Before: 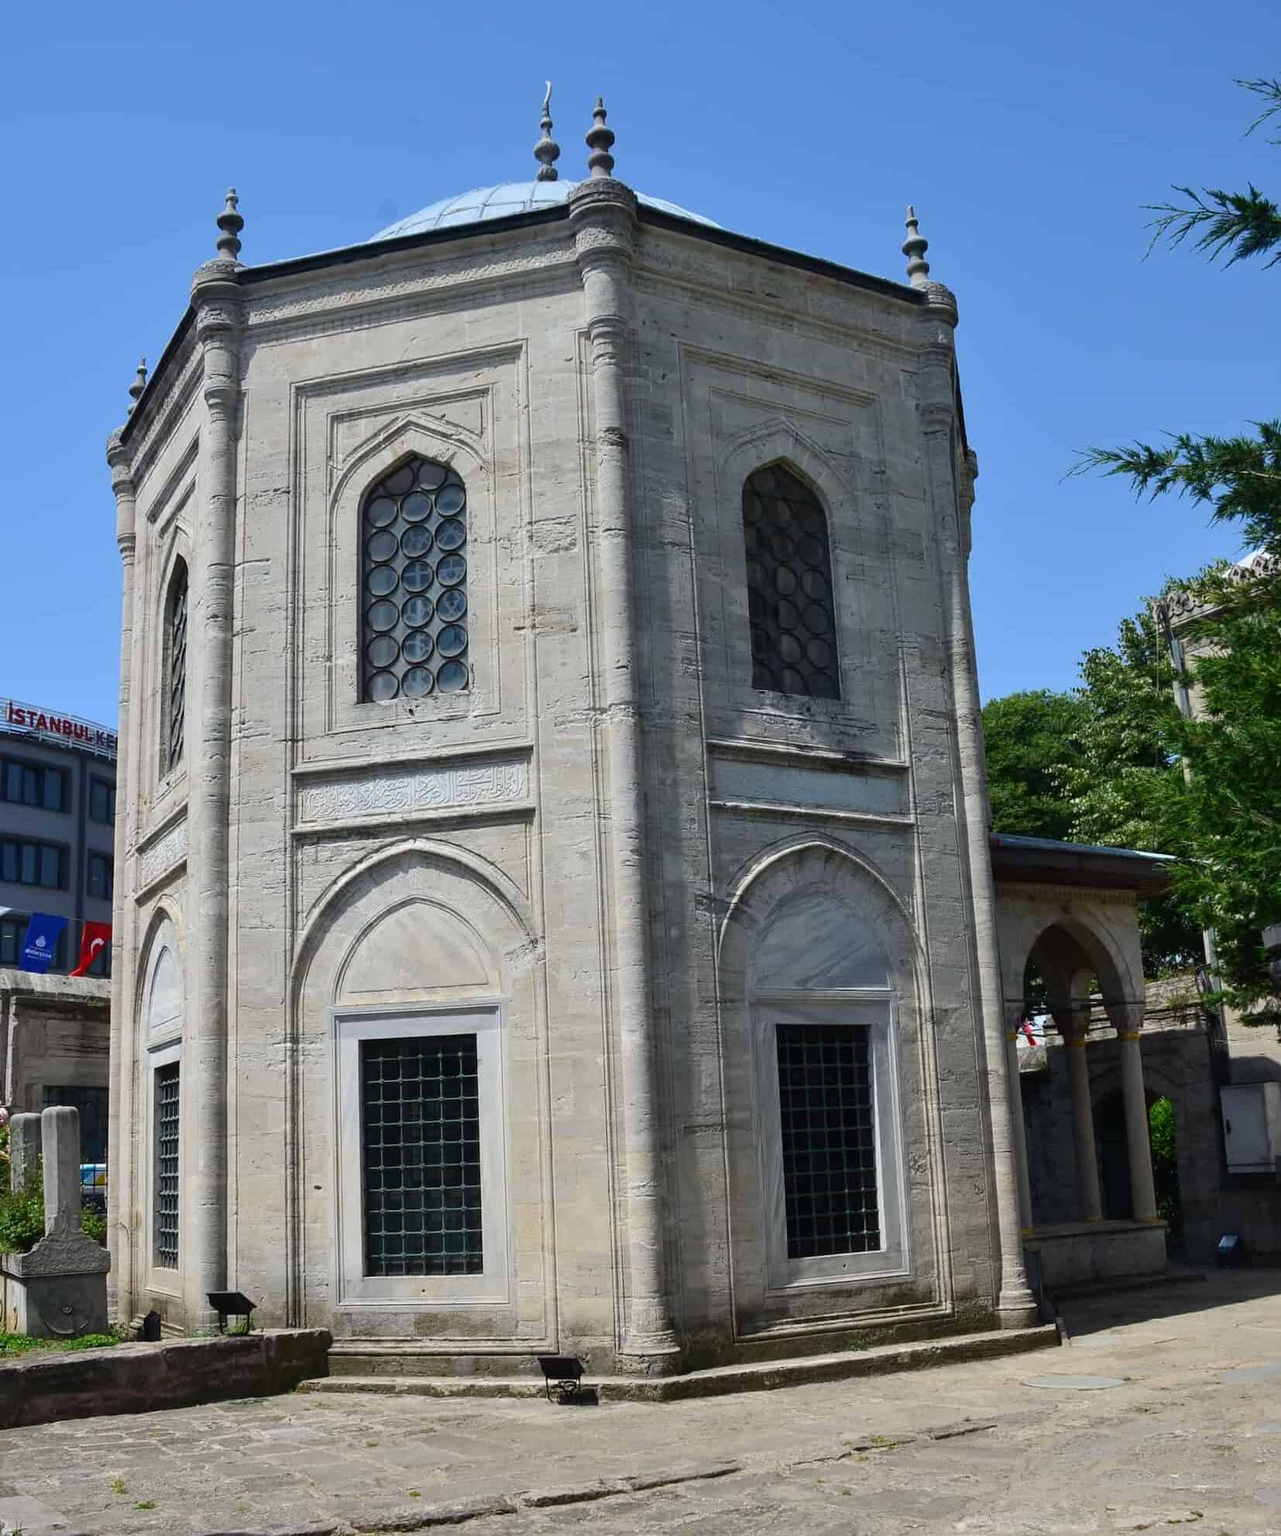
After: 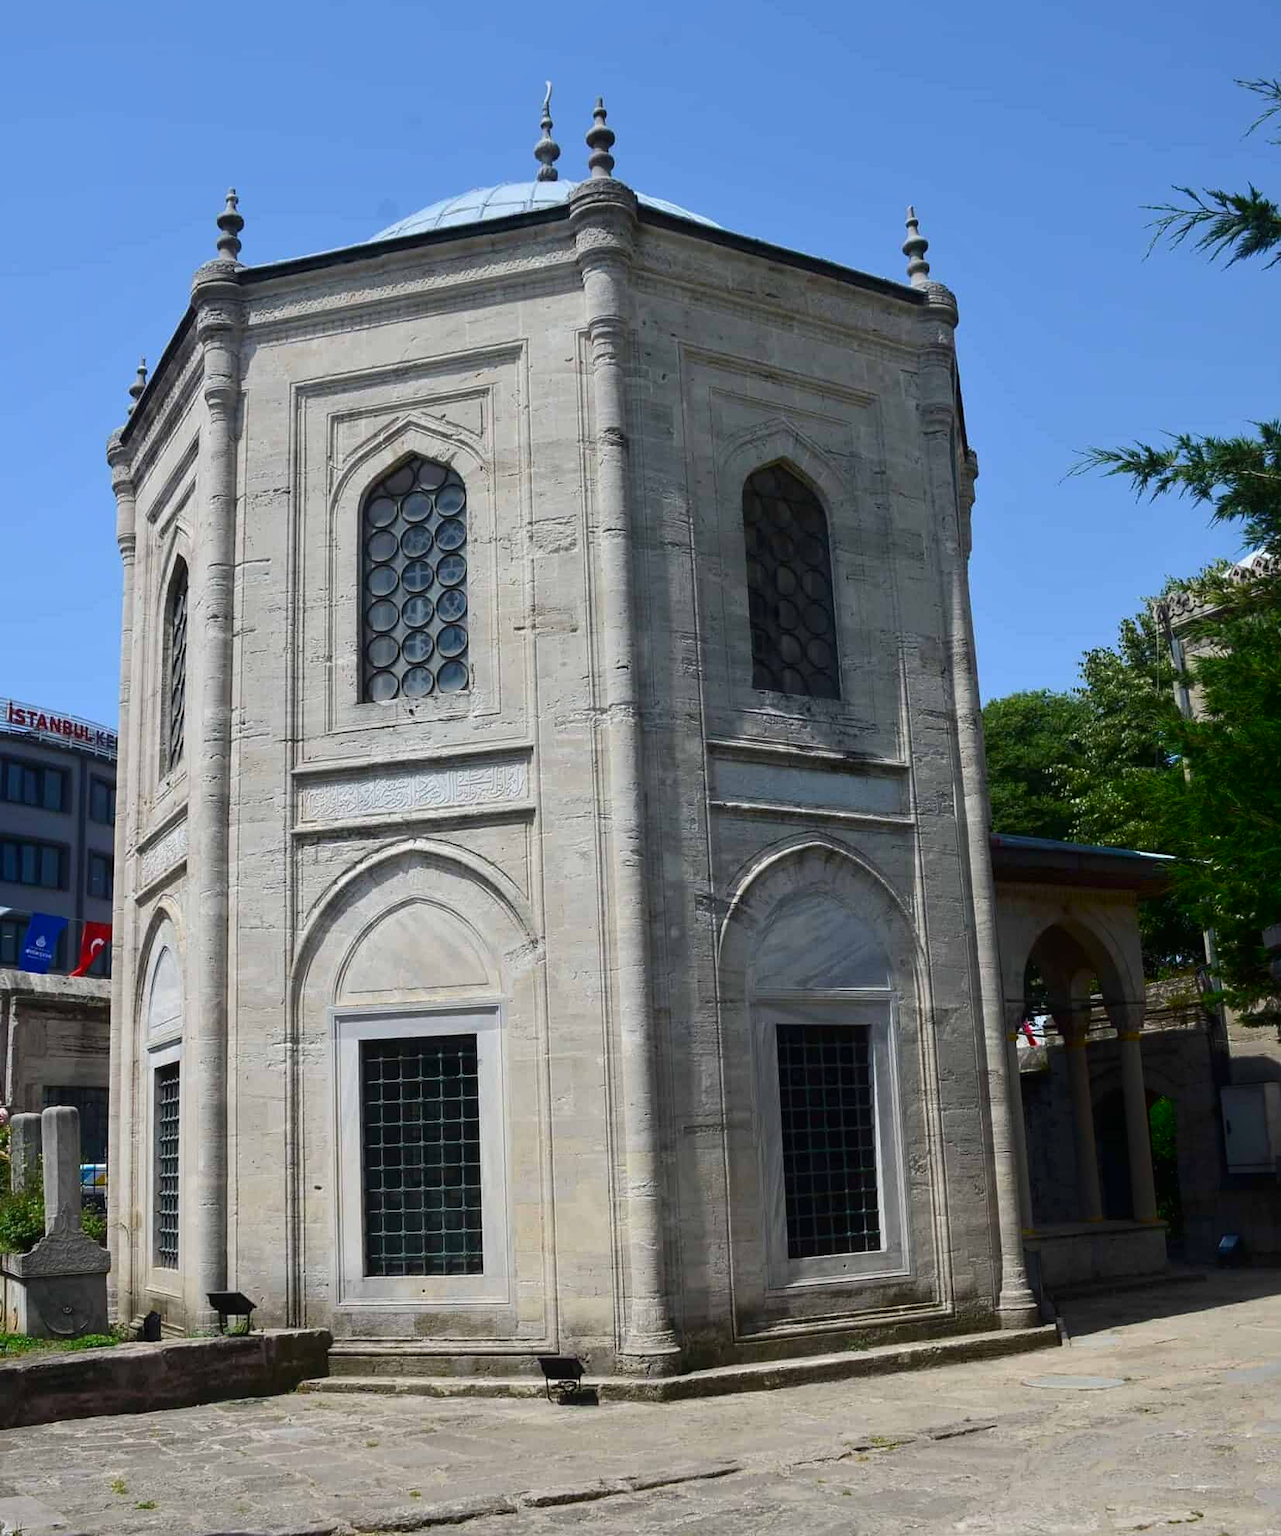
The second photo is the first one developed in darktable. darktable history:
shadows and highlights: shadows -70.03, highlights 35.16, soften with gaussian
